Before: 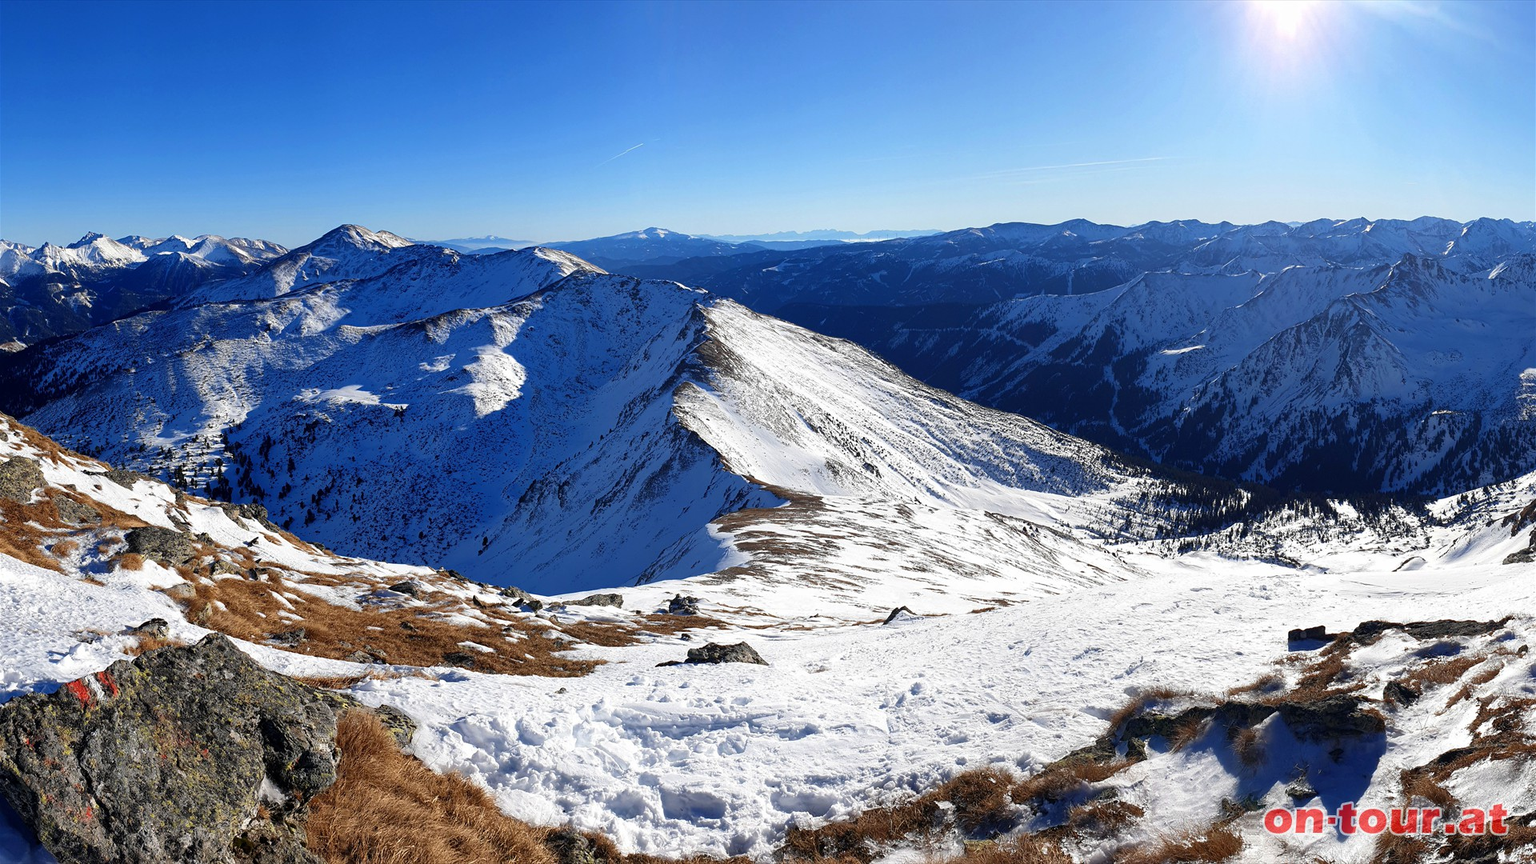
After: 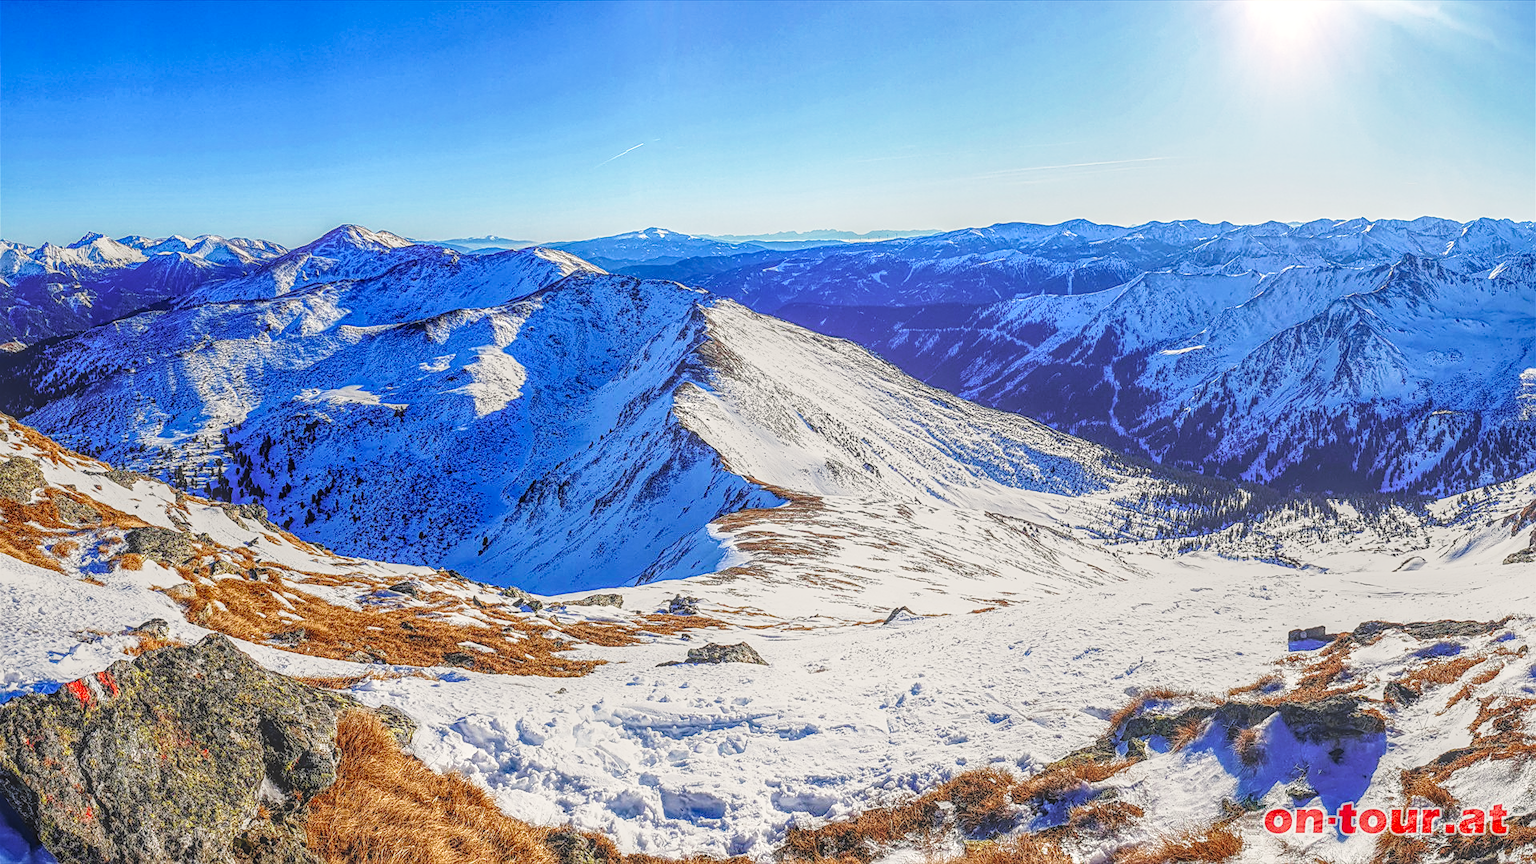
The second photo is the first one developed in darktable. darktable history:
local contrast: highlights 6%, shadows 6%, detail 201%, midtone range 0.25
color correction: highlights a* 0.728, highlights b* 2.79, saturation 1.07
sharpen: on, module defaults
base curve: curves: ch0 [(0, 0) (0.028, 0.03) (0.121, 0.232) (0.46, 0.748) (0.859, 0.968) (1, 1)], preserve colors none
velvia: on, module defaults
